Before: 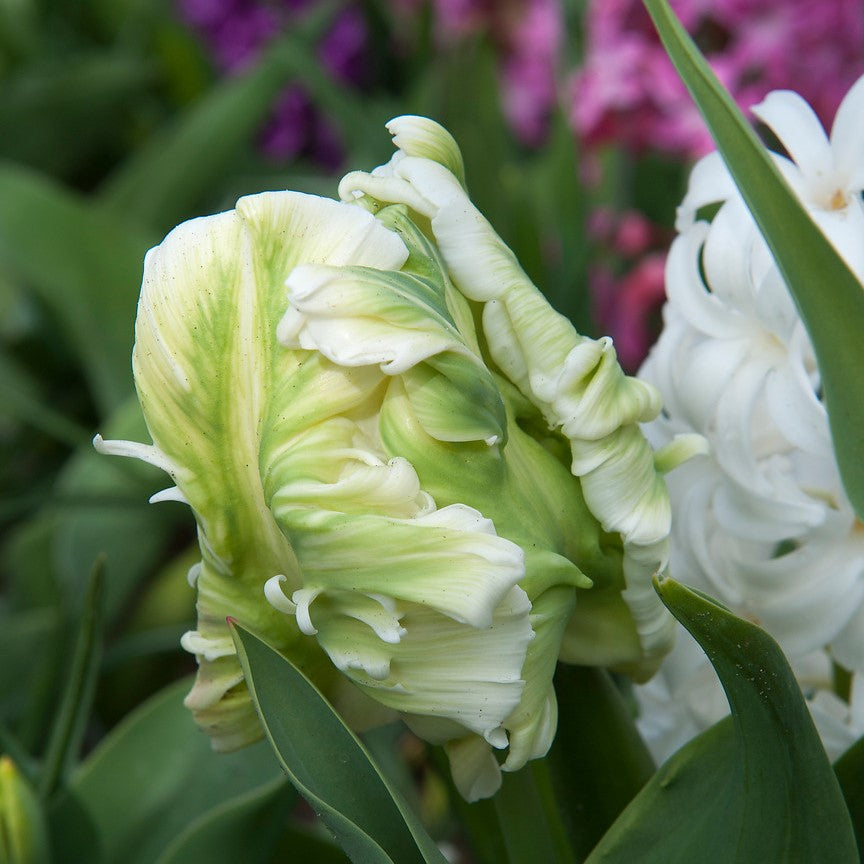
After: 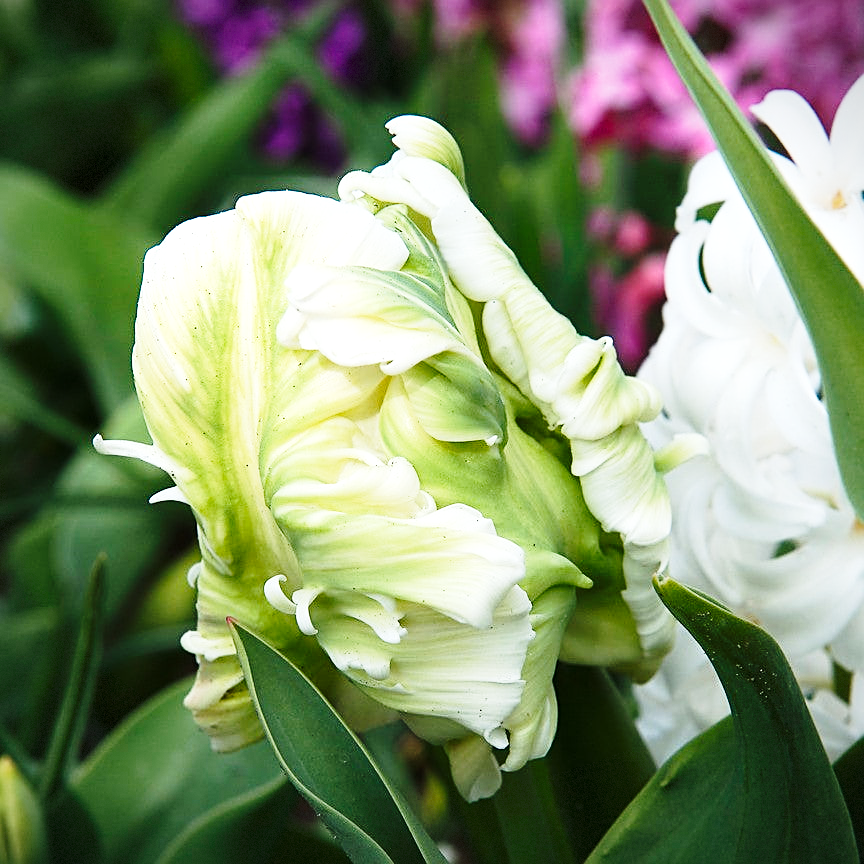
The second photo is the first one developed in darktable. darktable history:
base curve: curves: ch0 [(0, 0) (0.028, 0.03) (0.121, 0.232) (0.46, 0.748) (0.859, 0.968) (1, 1)], preserve colors none
tone equalizer: -8 EV -0.417 EV, -7 EV -0.389 EV, -6 EV -0.333 EV, -5 EV -0.222 EV, -3 EV 0.222 EV, -2 EV 0.333 EV, -1 EV 0.389 EV, +0 EV 0.417 EV, edges refinement/feathering 500, mask exposure compensation -1.57 EV, preserve details no
sharpen: on, module defaults
rgb levels: preserve colors max RGB
vignetting: fall-off start 100%, fall-off radius 71%, brightness -0.434, saturation -0.2, width/height ratio 1.178, dithering 8-bit output, unbound false
